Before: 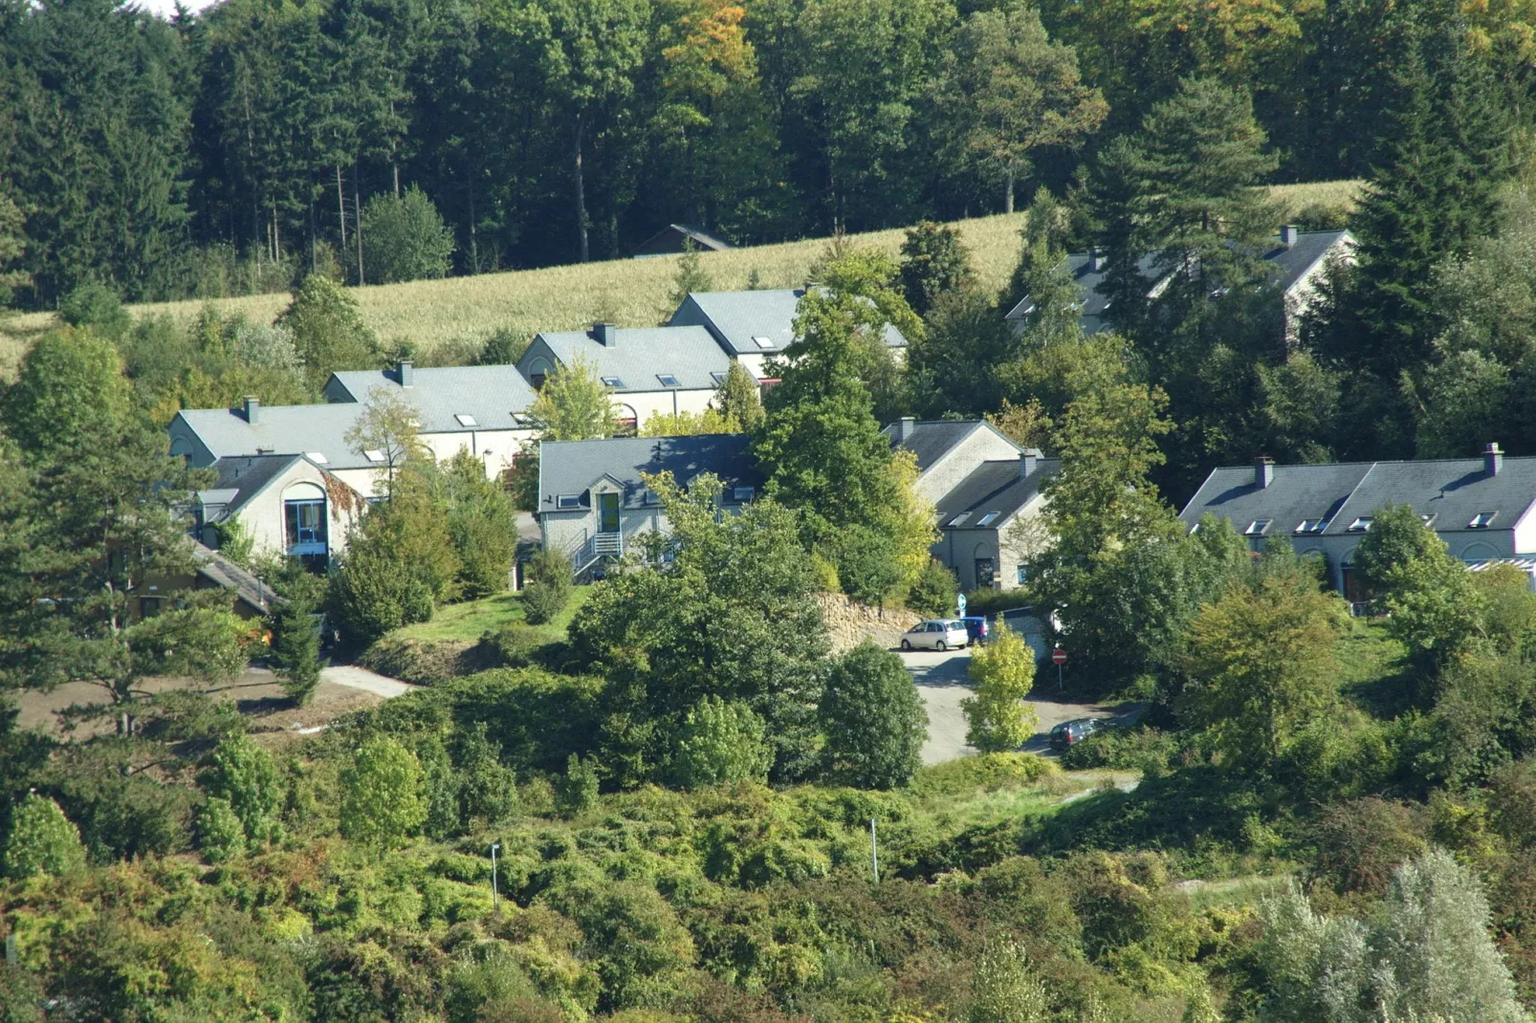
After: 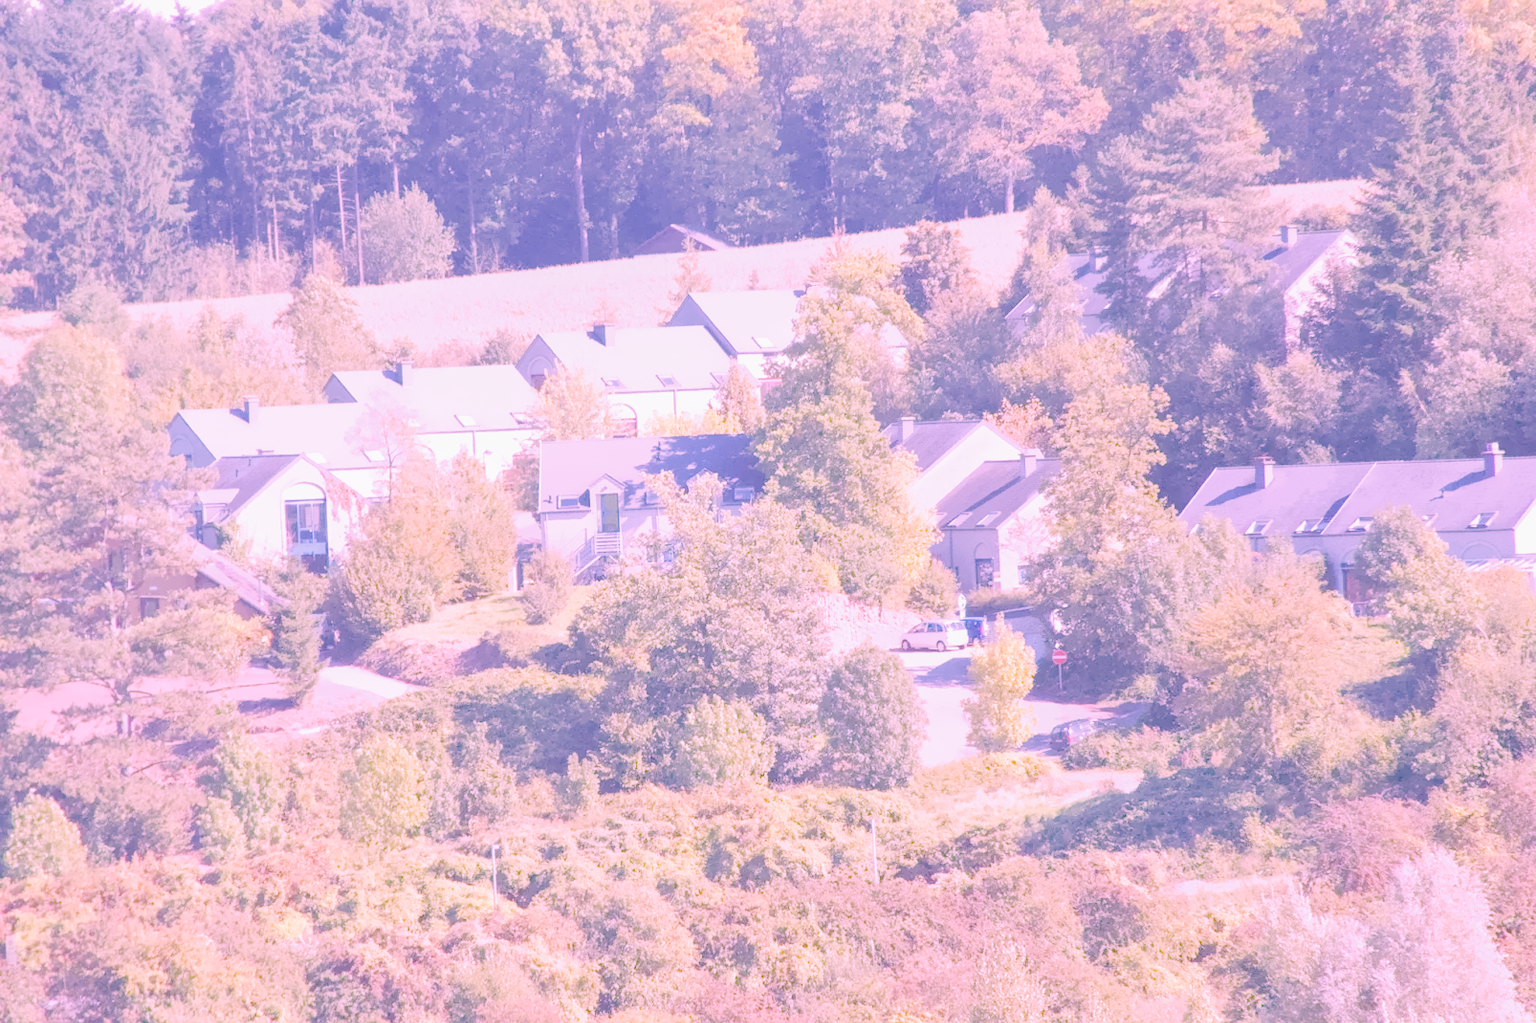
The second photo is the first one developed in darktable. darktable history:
filmic rgb "scene-referred default": black relative exposure -7.65 EV, white relative exposure 4.56 EV, hardness 3.61
raw chromatic aberrations: on, module defaults
color balance rgb: perceptual saturation grading › global saturation 25%, global vibrance 20%
hot pixels: on, module defaults
lens correction: scale 1.01, crop 1, focal 85, aperture 2.8, distance 2.07, camera "Canon EOS RP", lens "Canon RF 85mm F2 MACRO IS STM"
raw denoise: x [[0, 0.25, 0.5, 0.75, 1] ×4]
denoise (profiled): preserve shadows 1.11, scattering 0.121, a [-1, 0, 0], b [0, 0, 0], compensate highlight preservation false
highlight reconstruction: method reconstruct in LCh, iterations 1, diameter of reconstruction 64 px
white balance: red 1.907, blue 1.815
exposure: black level correction 0, exposure 0.95 EV, compensate exposure bias true, compensate highlight preservation false
tone equalizer "relight: fill-in": -7 EV 0.15 EV, -6 EV 0.6 EV, -5 EV 1.15 EV, -4 EV 1.33 EV, -3 EV 1.15 EV, -2 EV 0.6 EV, -1 EV 0.15 EV, mask exposure compensation -0.5 EV
local contrast: detail 130%
